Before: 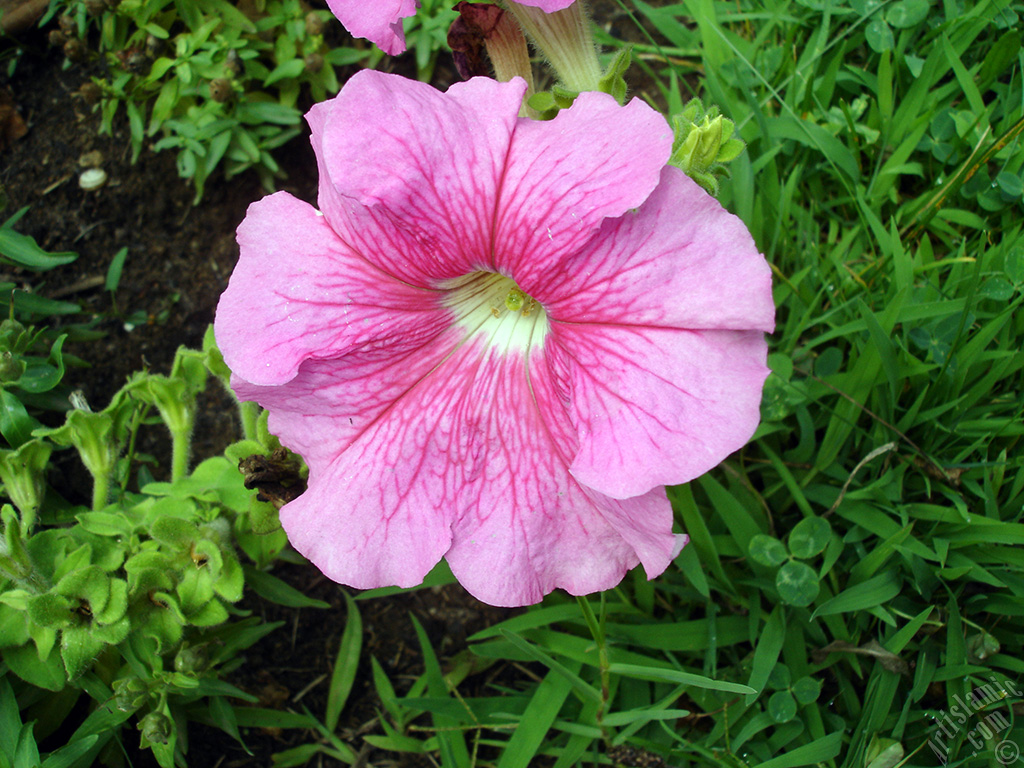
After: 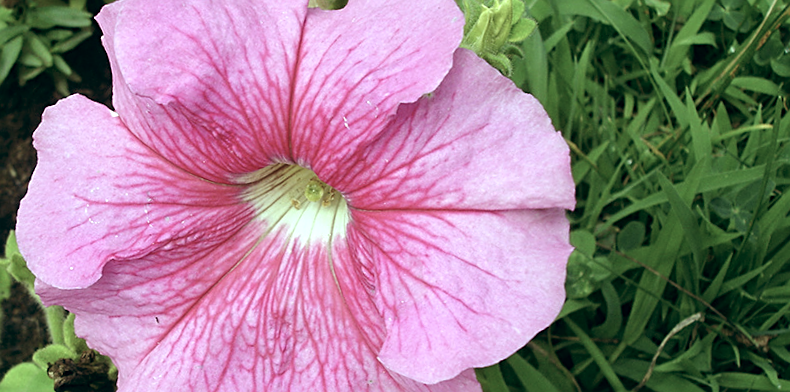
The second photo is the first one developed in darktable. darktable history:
rotate and perspective: rotation -3°, crop left 0.031, crop right 0.968, crop top 0.07, crop bottom 0.93
crop: left 18.38%, top 11.092%, right 2.134%, bottom 33.217%
exposure: exposure 0.2 EV, compensate highlight preservation false
color balance: lift [1, 0.994, 1.002, 1.006], gamma [0.957, 1.081, 1.016, 0.919], gain [0.97, 0.972, 1.01, 1.028], input saturation 91.06%, output saturation 79.8%
contrast equalizer: y [[0.5 ×6], [0.5 ×6], [0.975, 0.964, 0.925, 0.865, 0.793, 0.721], [0 ×6], [0 ×6]]
sharpen: on, module defaults
